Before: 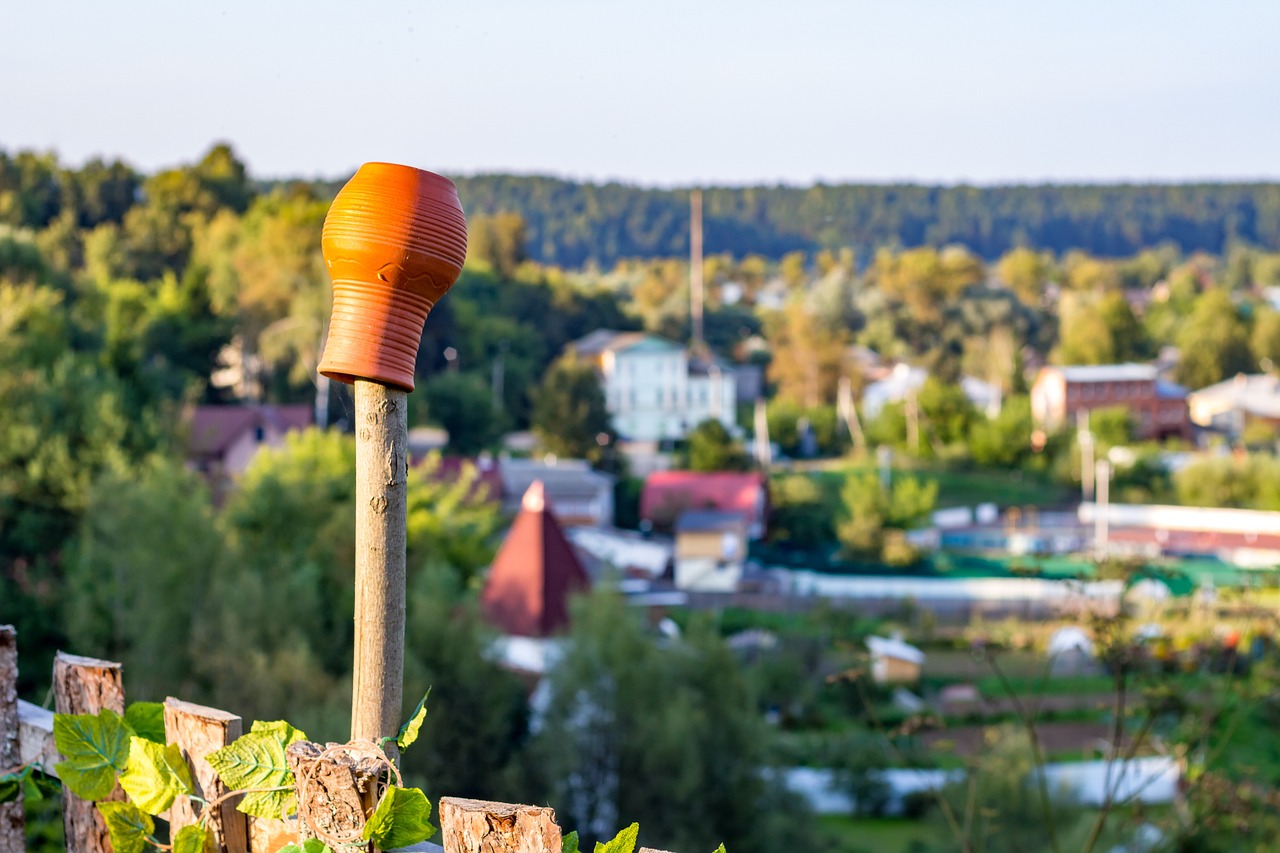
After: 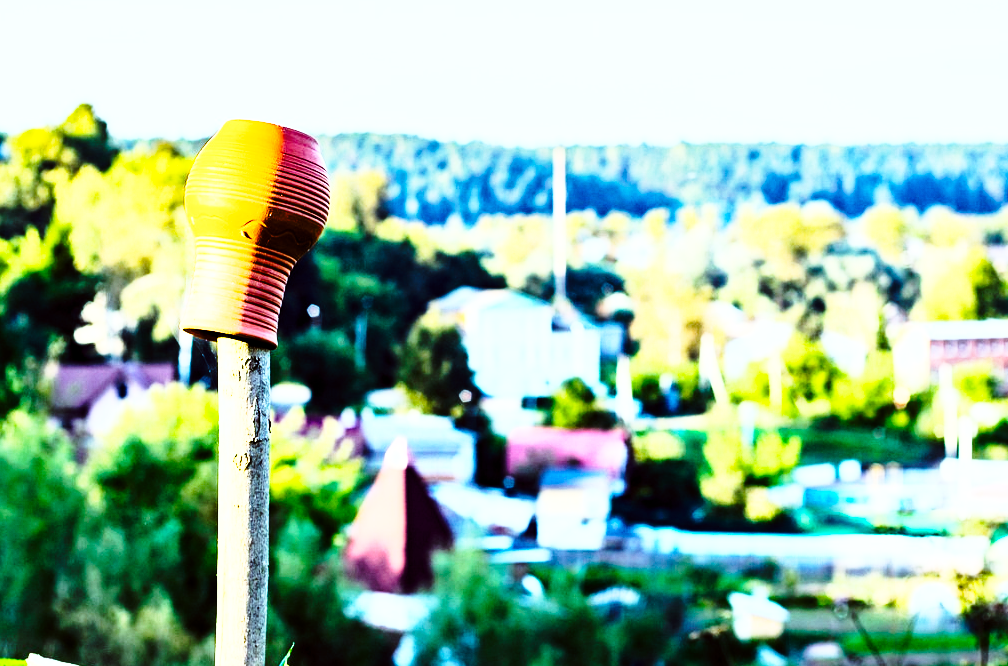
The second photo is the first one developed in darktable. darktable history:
base curve: curves: ch0 [(0, 0) (0.028, 0.03) (0.121, 0.232) (0.46, 0.748) (0.859, 0.968) (1, 1)], preserve colors none
color balance rgb: shadows lift › luminance -7.7%, shadows lift › chroma 2.13%, shadows lift › hue 200.79°, power › luminance -7.77%, power › chroma 2.27%, power › hue 220.69°, highlights gain › luminance 15.15%, highlights gain › chroma 4%, highlights gain › hue 209.35°, global offset › luminance -0.21%, global offset › chroma 0.27%, perceptual saturation grading › global saturation 24.42%, perceptual saturation grading › highlights -24.42%, perceptual saturation grading › mid-tones 24.42%, perceptual saturation grading › shadows 40%, perceptual brilliance grading › global brilliance -5%, perceptual brilliance grading › highlights 24.42%, perceptual brilliance grading › mid-tones 7%, perceptual brilliance grading › shadows -5%
crop and rotate: left 10.77%, top 5.1%, right 10.41%, bottom 16.76%
rgb curve: curves: ch0 [(0, 0) (0.21, 0.15) (0.24, 0.21) (0.5, 0.75) (0.75, 0.96) (0.89, 0.99) (1, 1)]; ch1 [(0, 0.02) (0.21, 0.13) (0.25, 0.2) (0.5, 0.67) (0.75, 0.9) (0.89, 0.97) (1, 1)]; ch2 [(0, 0.02) (0.21, 0.13) (0.25, 0.2) (0.5, 0.67) (0.75, 0.9) (0.89, 0.97) (1, 1)], compensate middle gray true
